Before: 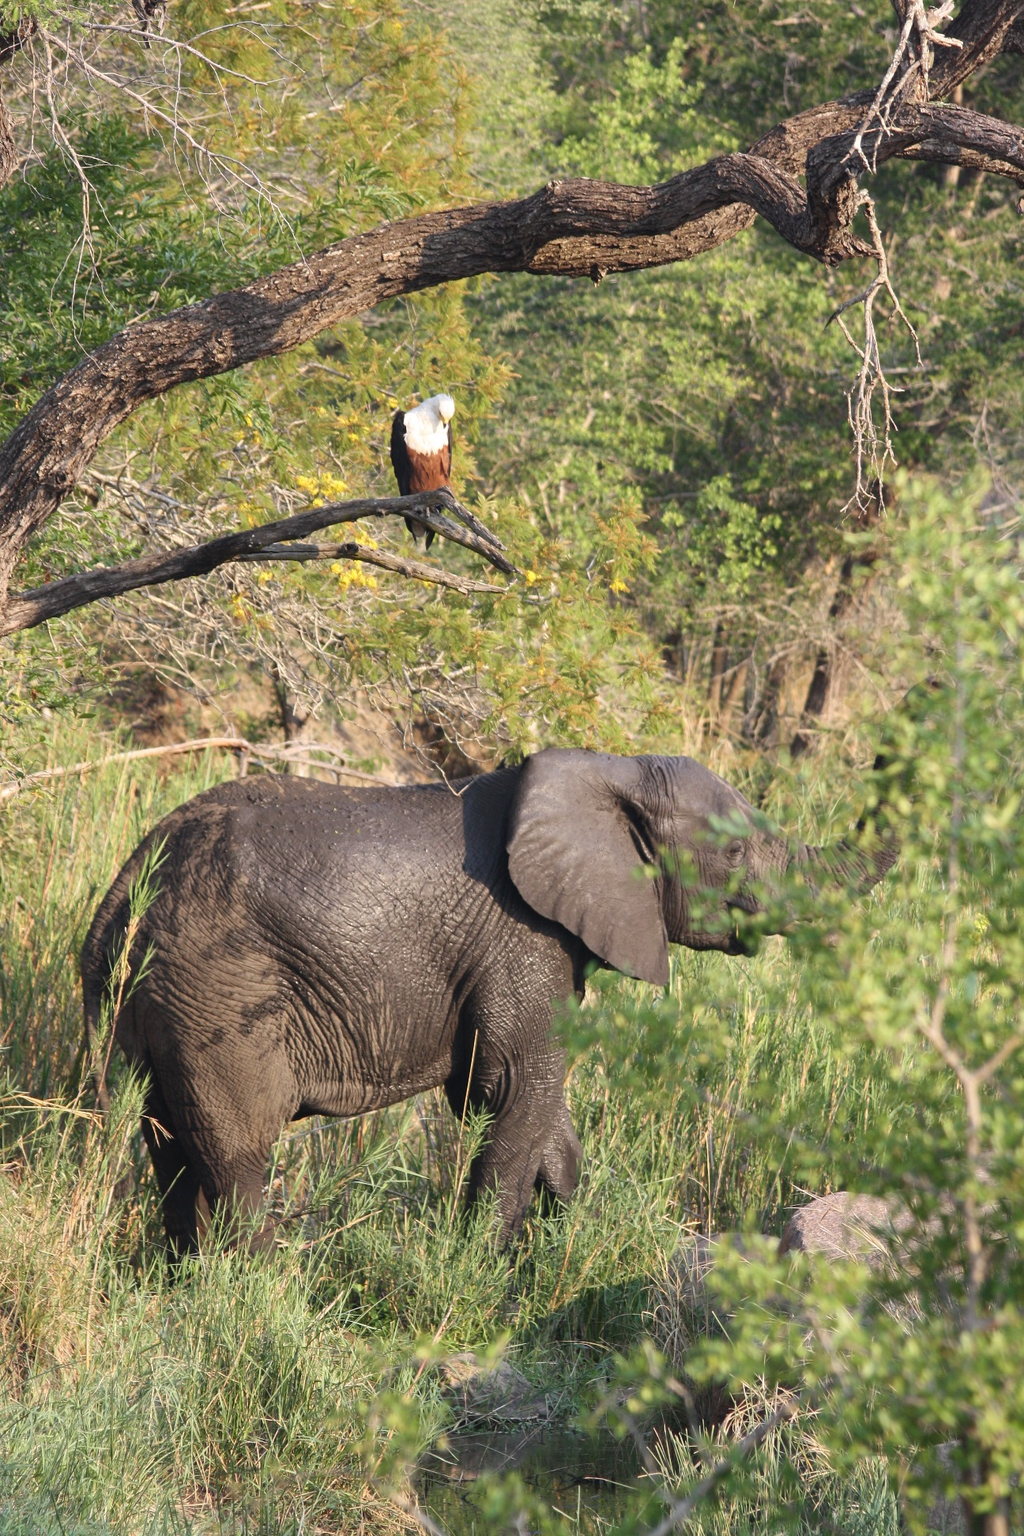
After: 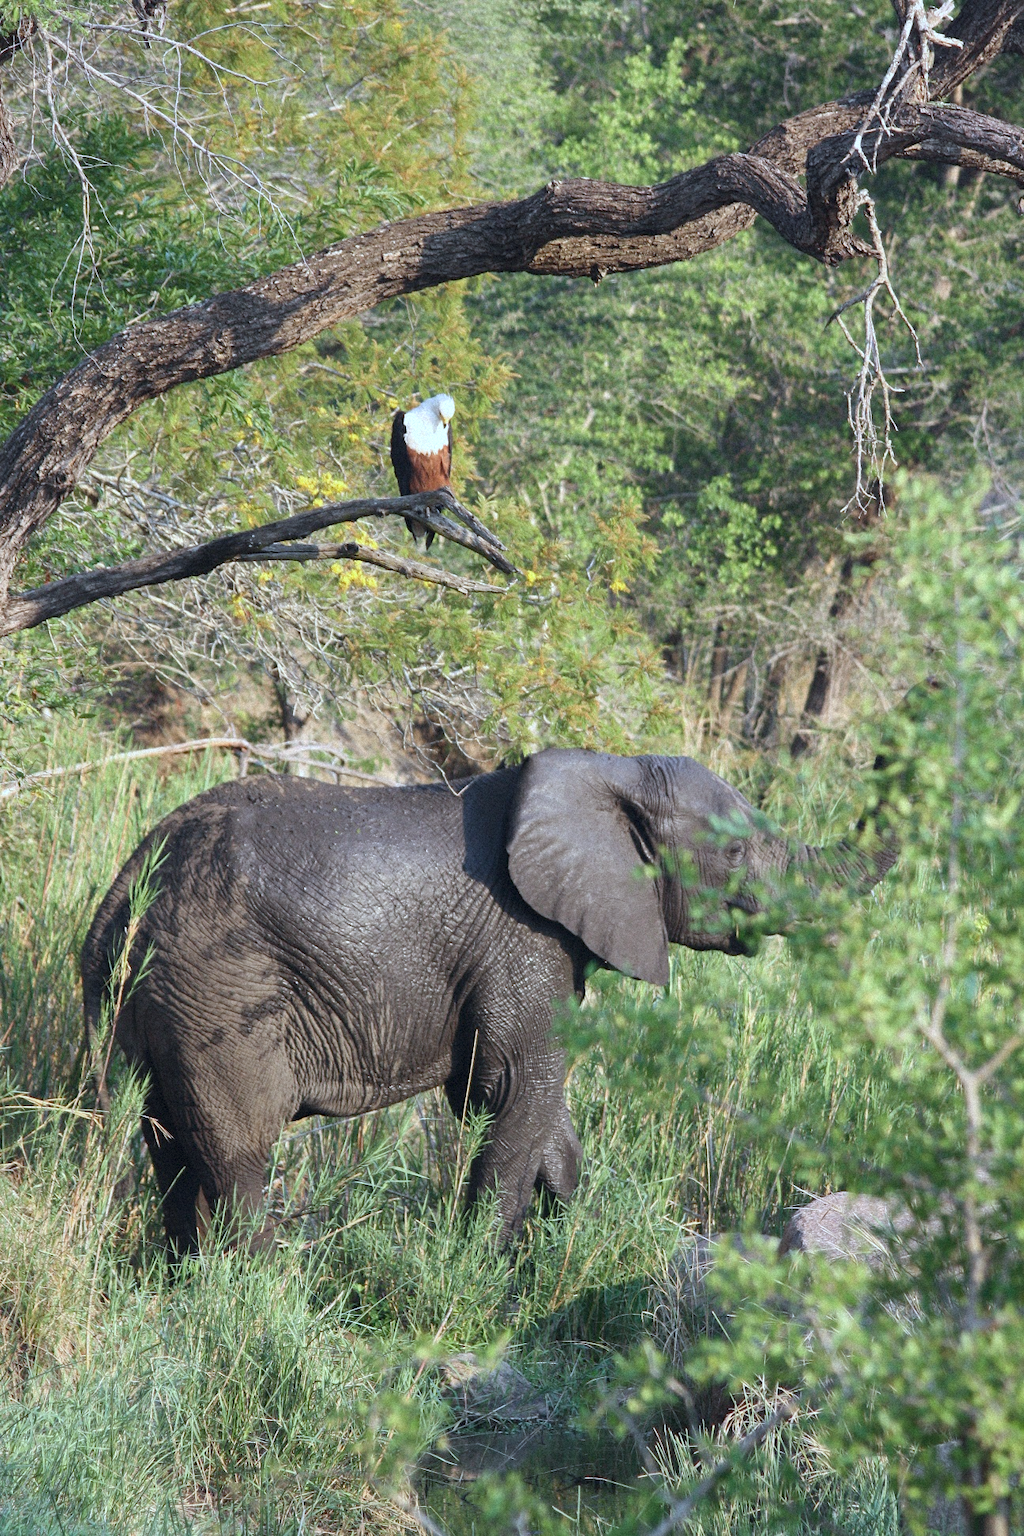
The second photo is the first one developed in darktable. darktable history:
grain: mid-tones bias 0%
white balance: red 0.983, blue 1.036
color calibration: illuminant F (fluorescent), F source F9 (Cool White Deluxe 4150 K) – high CRI, x 0.374, y 0.373, temperature 4158.34 K
